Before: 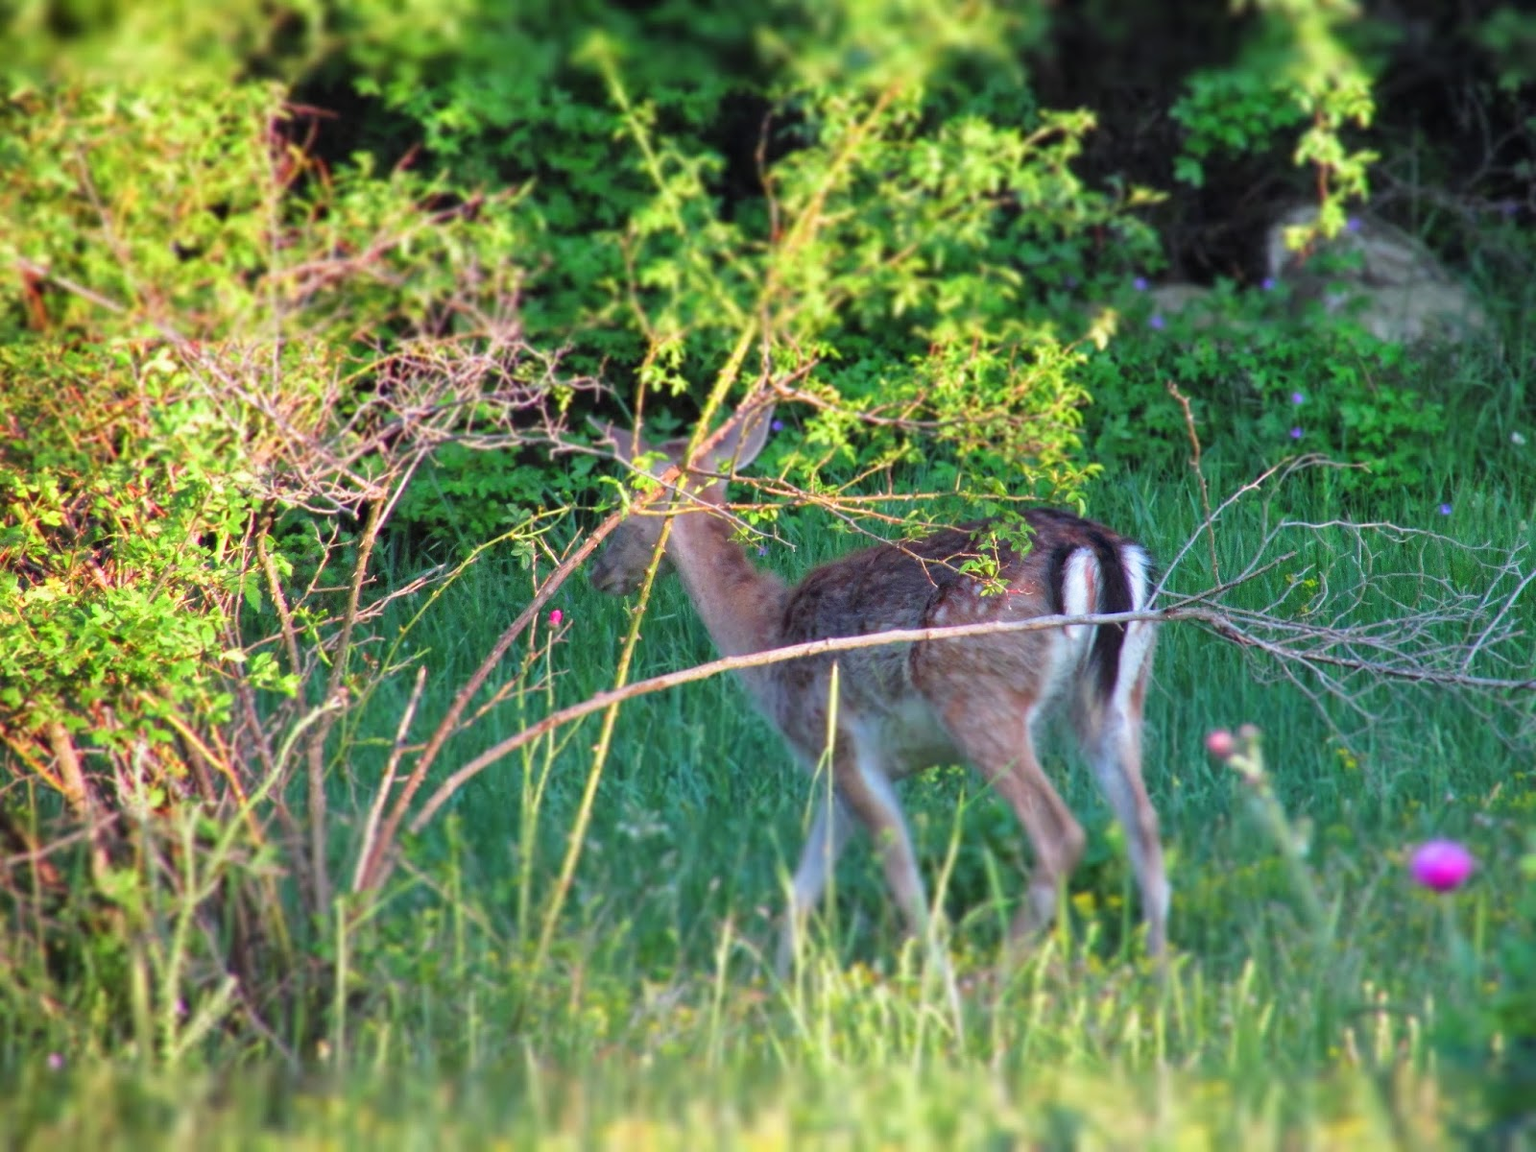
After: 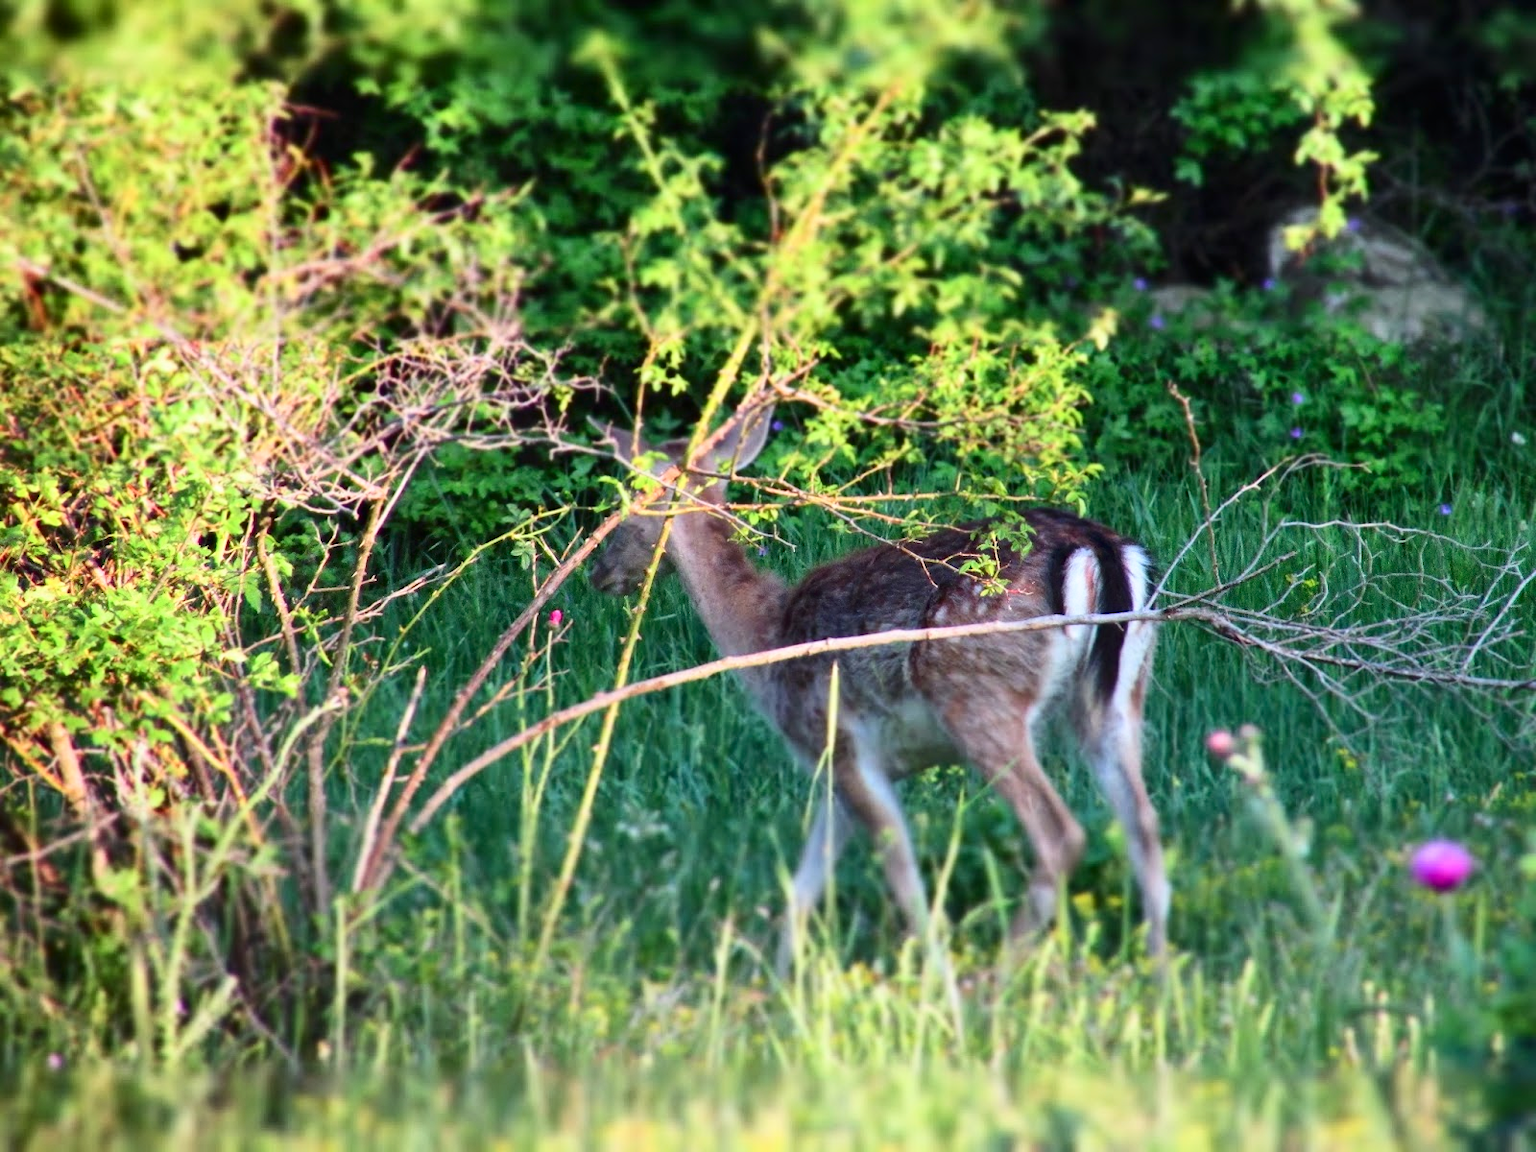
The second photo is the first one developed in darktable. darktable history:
exposure: exposure -0.07 EV, compensate highlight preservation false
contrast brightness saturation: contrast 0.271
